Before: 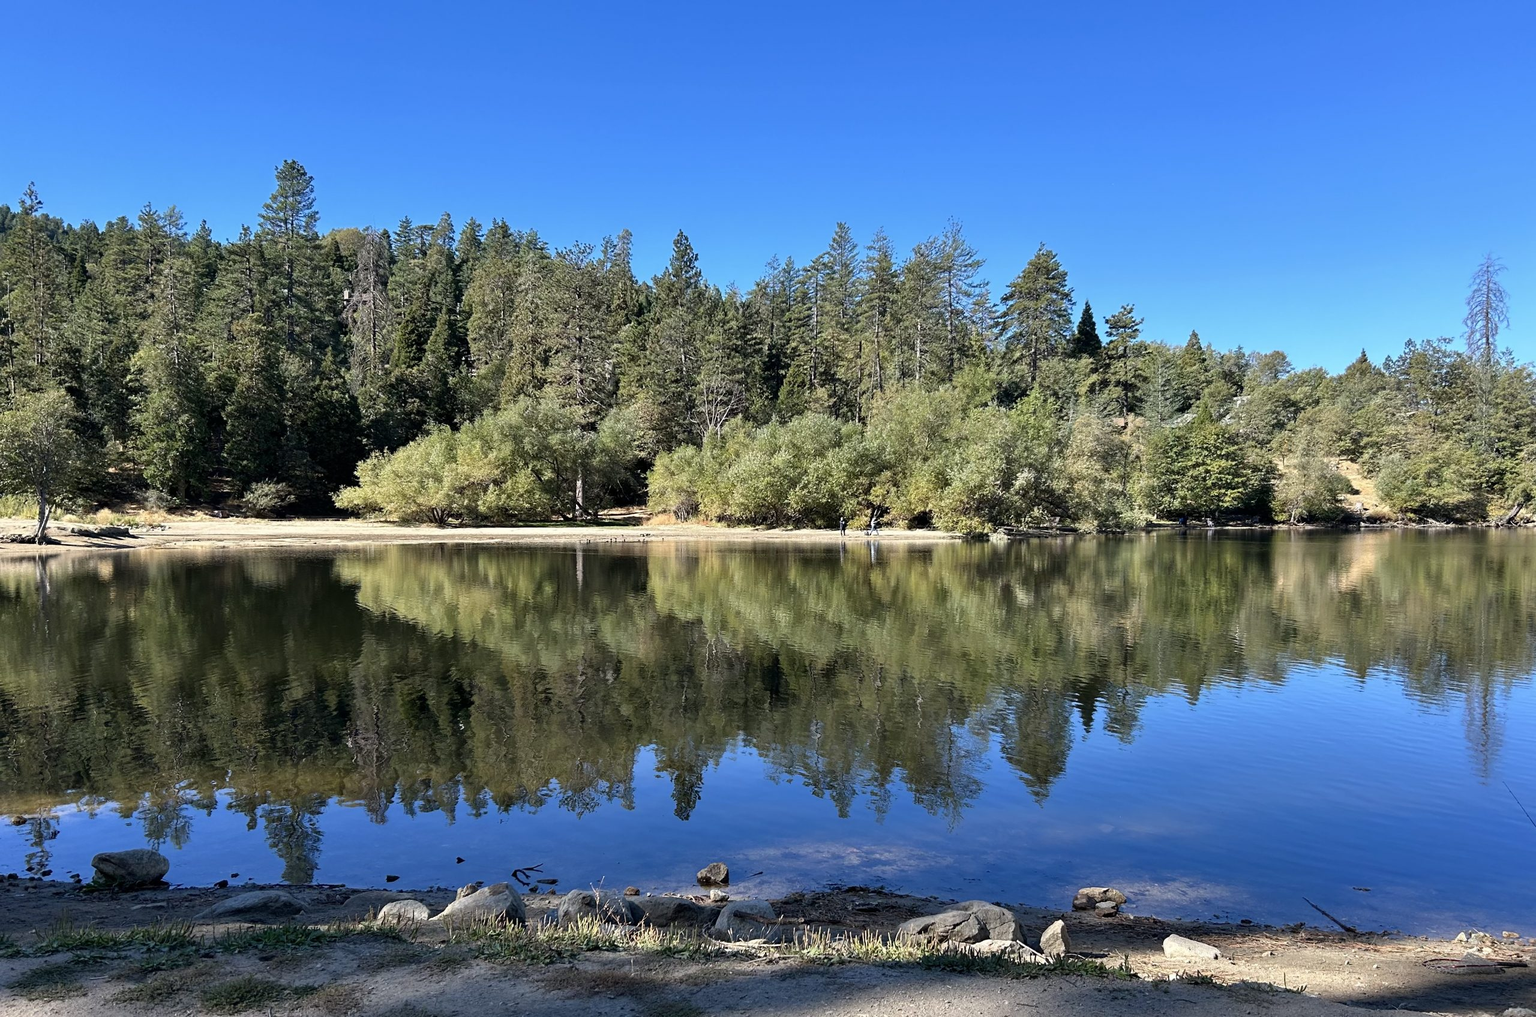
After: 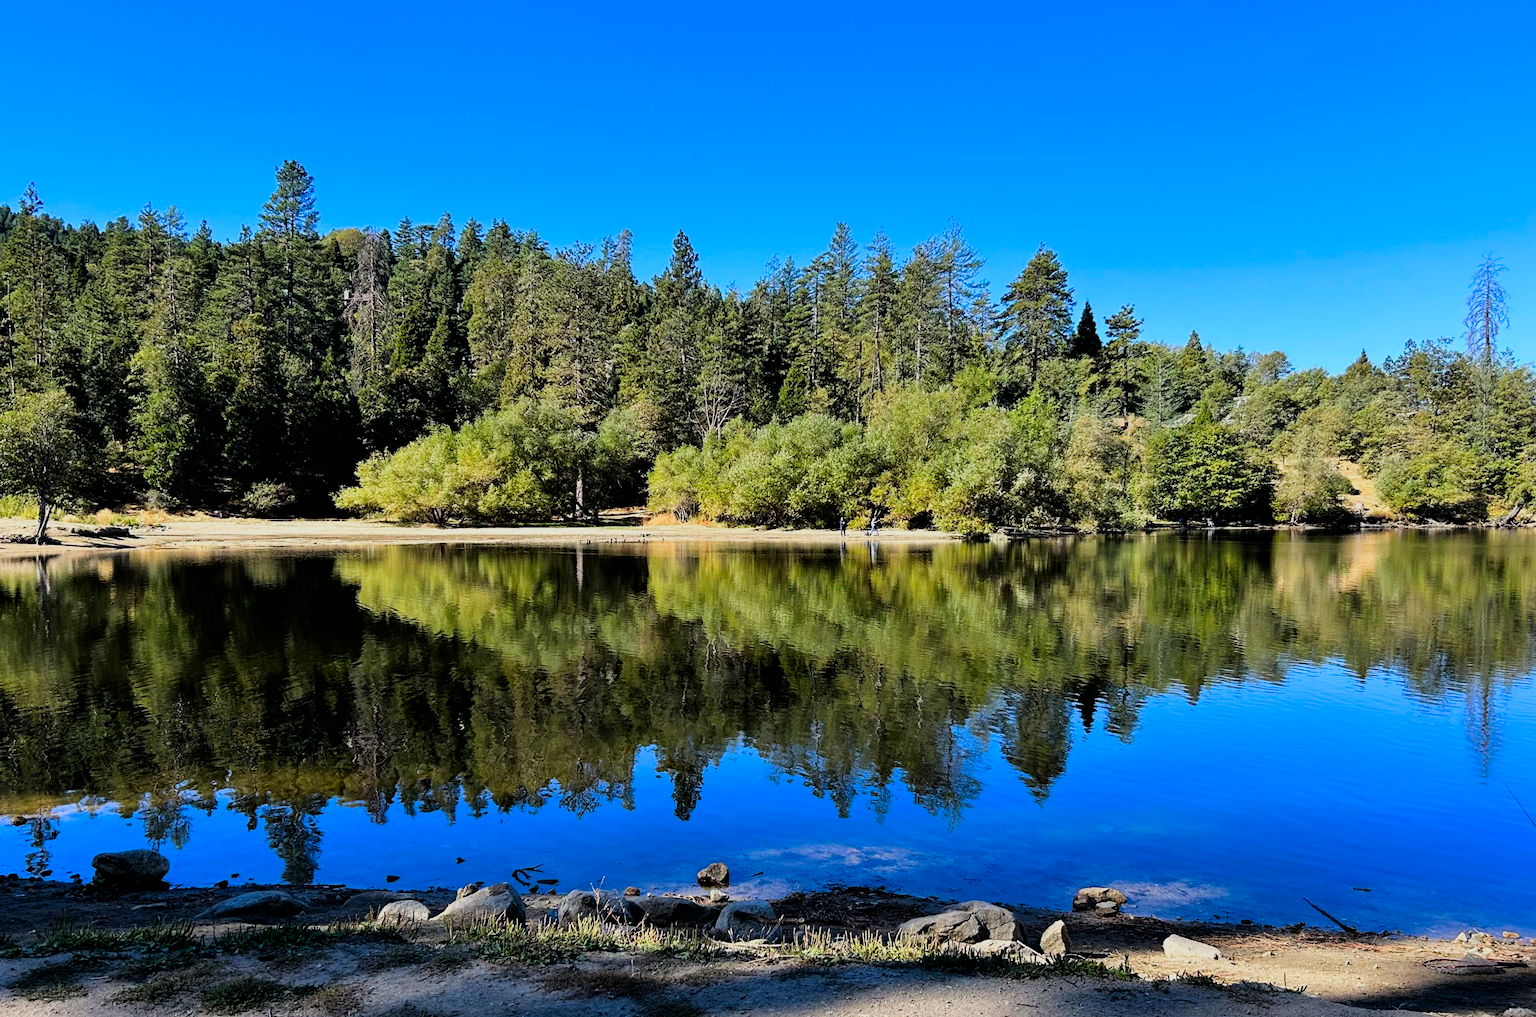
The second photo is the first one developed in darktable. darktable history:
color correction: saturation 1.8
filmic rgb: black relative exposure -5 EV, hardness 2.88, contrast 1.3, highlights saturation mix -30%
